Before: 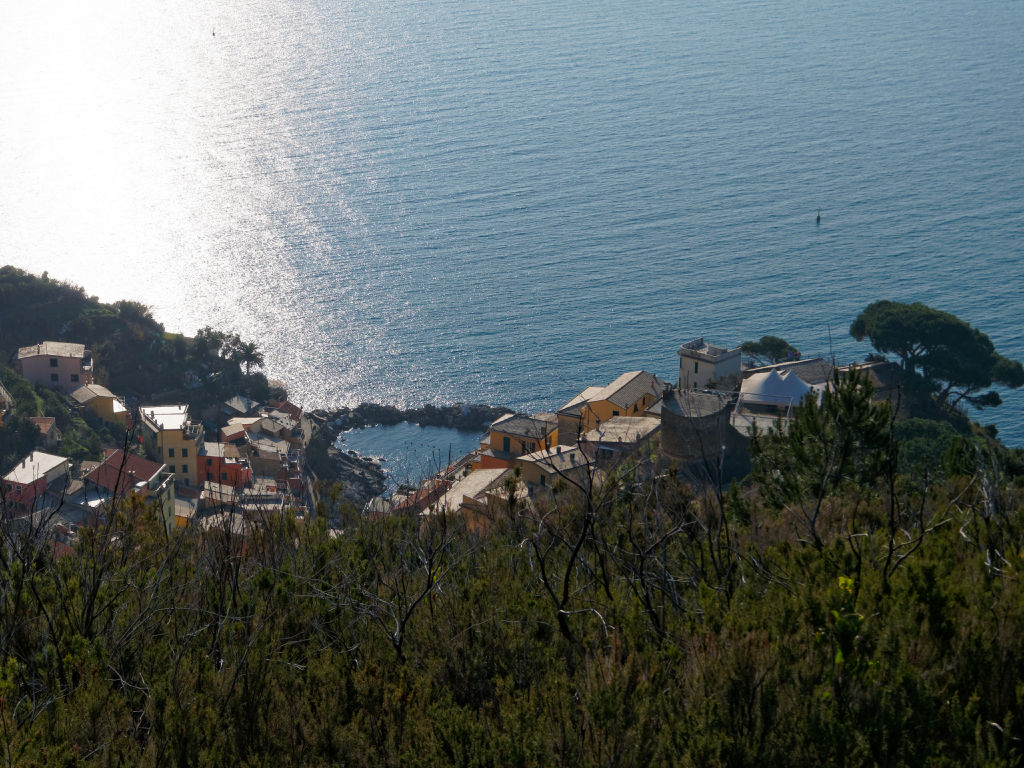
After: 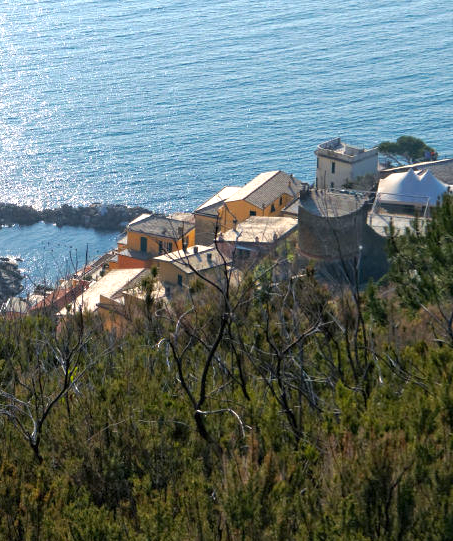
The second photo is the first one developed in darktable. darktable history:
exposure: exposure 1.231 EV, compensate highlight preservation false
crop: left 35.479%, top 26.071%, right 20.191%, bottom 3.409%
